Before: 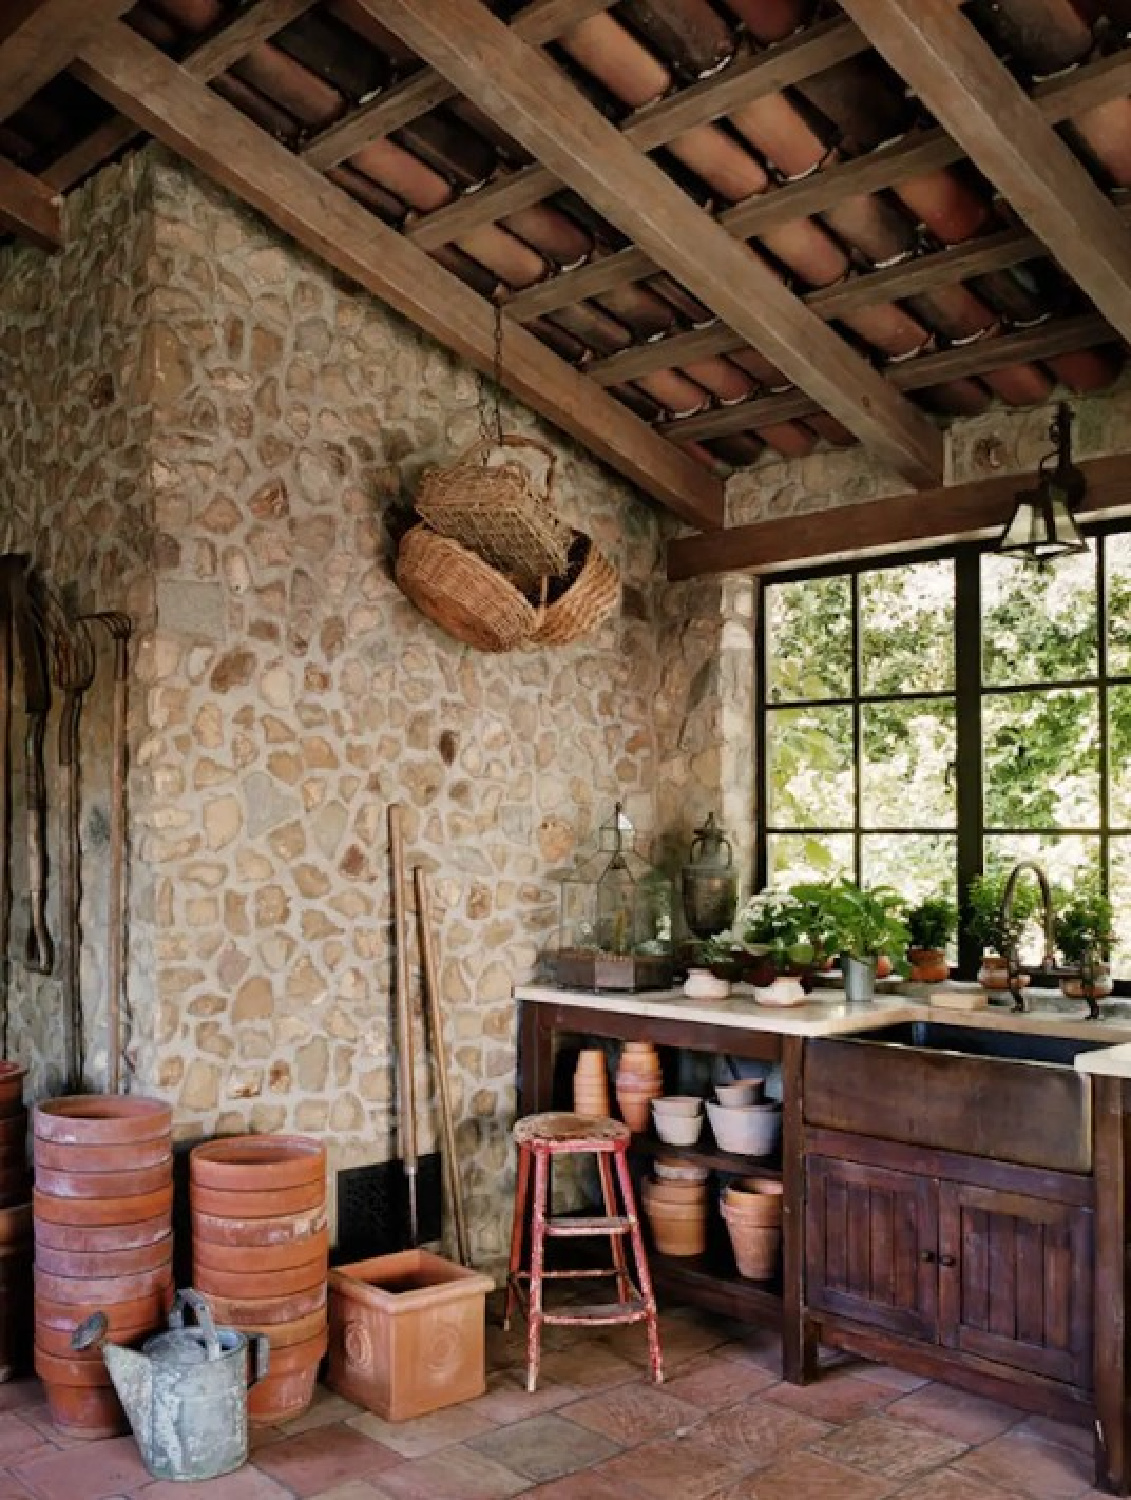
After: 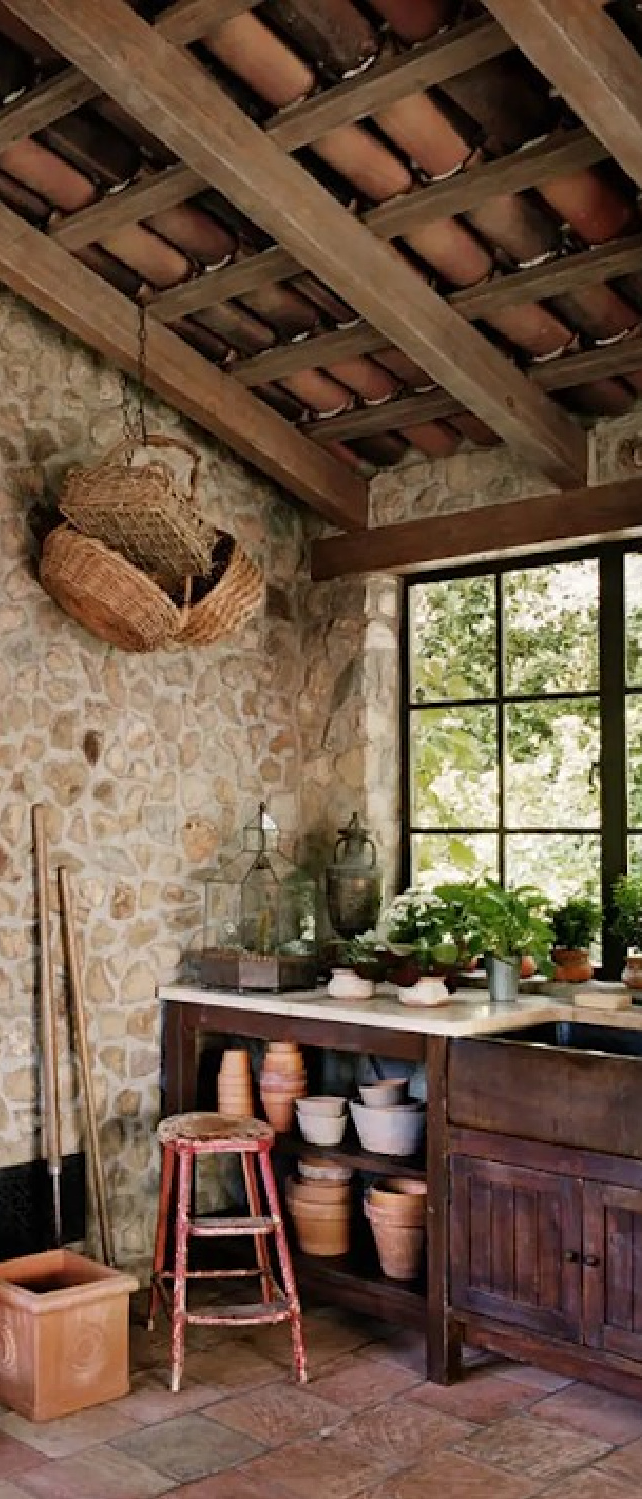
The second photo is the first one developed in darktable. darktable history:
exposure: exposure -0.022 EV, compensate highlight preservation false
crop: left 31.564%, top 0.012%, right 11.627%
sharpen: amount 0.216
